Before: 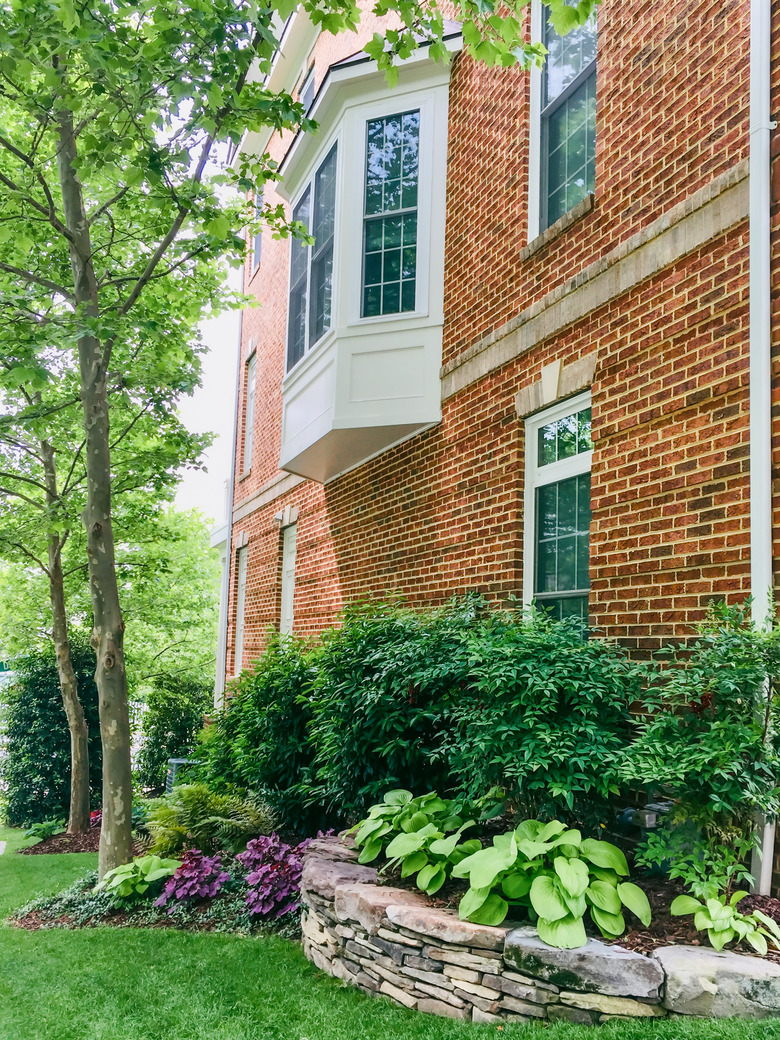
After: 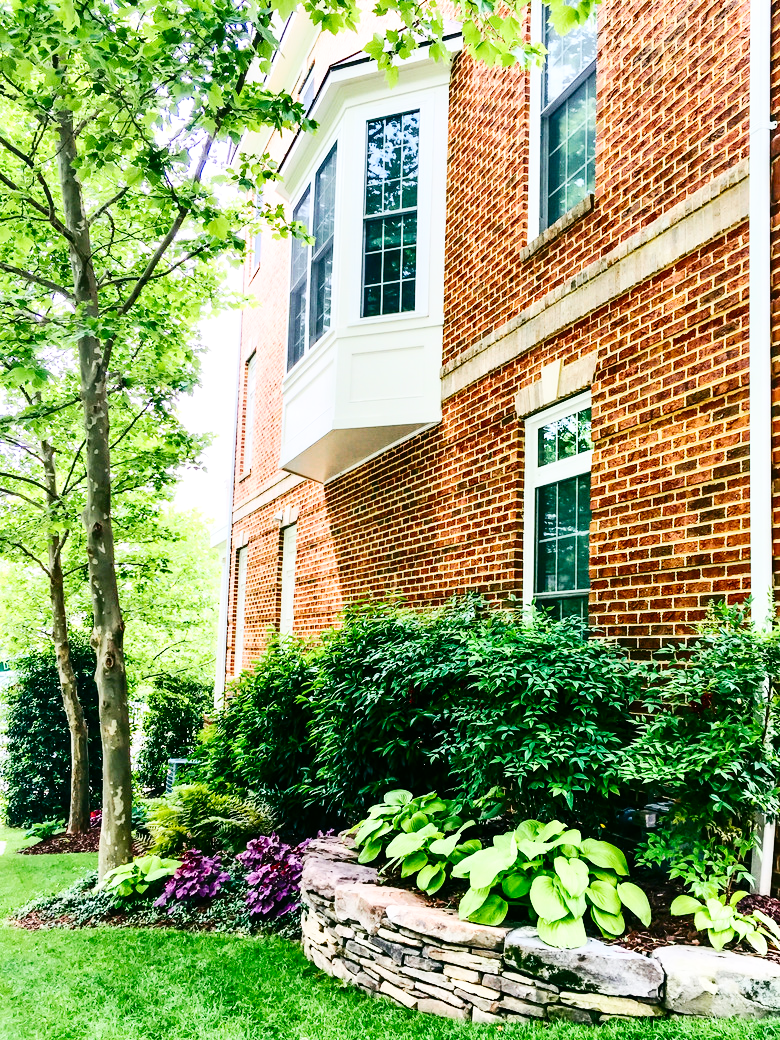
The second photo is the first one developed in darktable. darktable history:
contrast brightness saturation: contrast 0.271
levels: levels [0, 0.492, 0.984]
base curve: curves: ch0 [(0, 0) (0.036, 0.025) (0.121, 0.166) (0.206, 0.329) (0.605, 0.79) (1, 1)], preserve colors none
